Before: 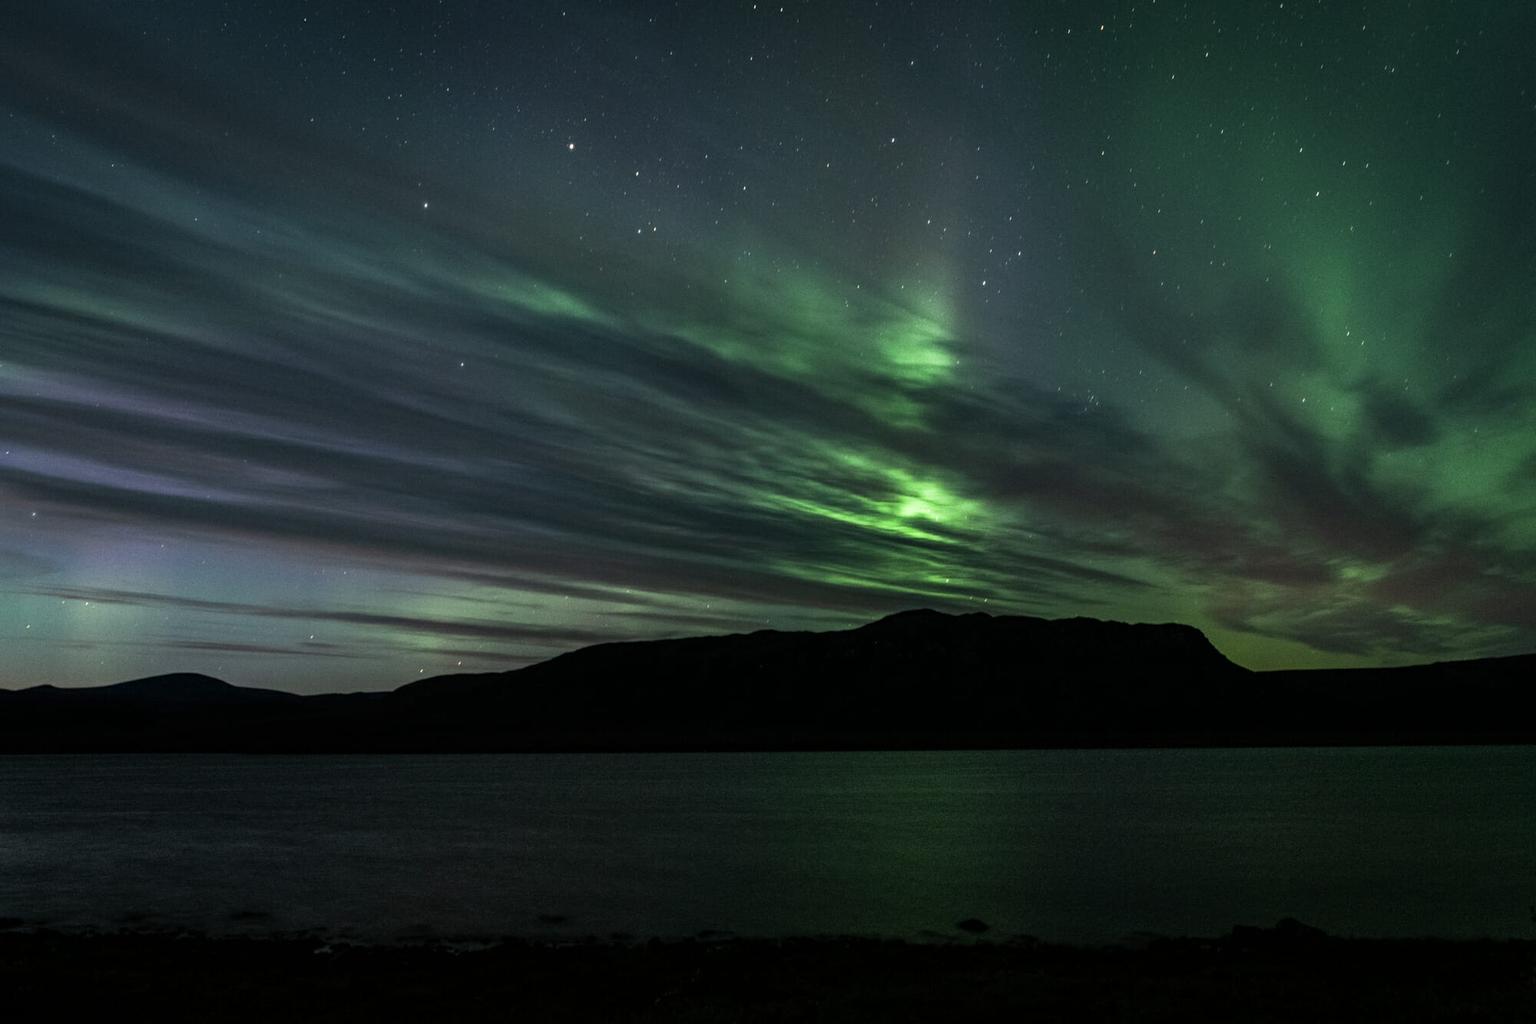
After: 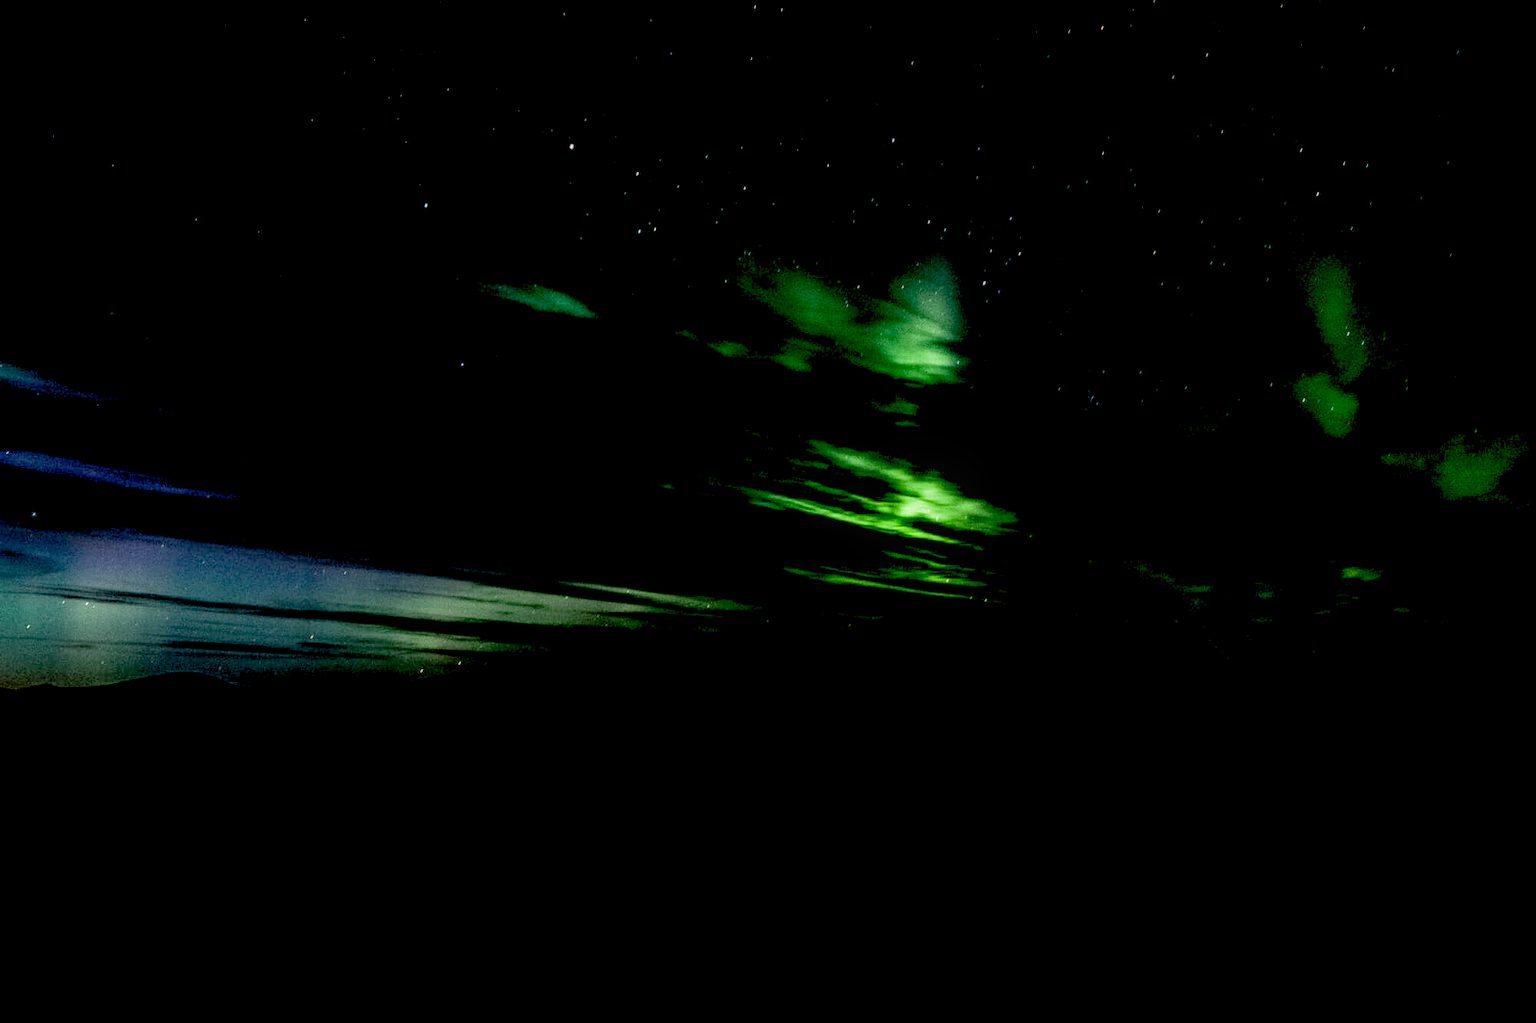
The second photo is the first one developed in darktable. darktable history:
exposure: black level correction 0.1, exposure -0.092 EV, compensate highlight preservation false
local contrast: detail 130%
